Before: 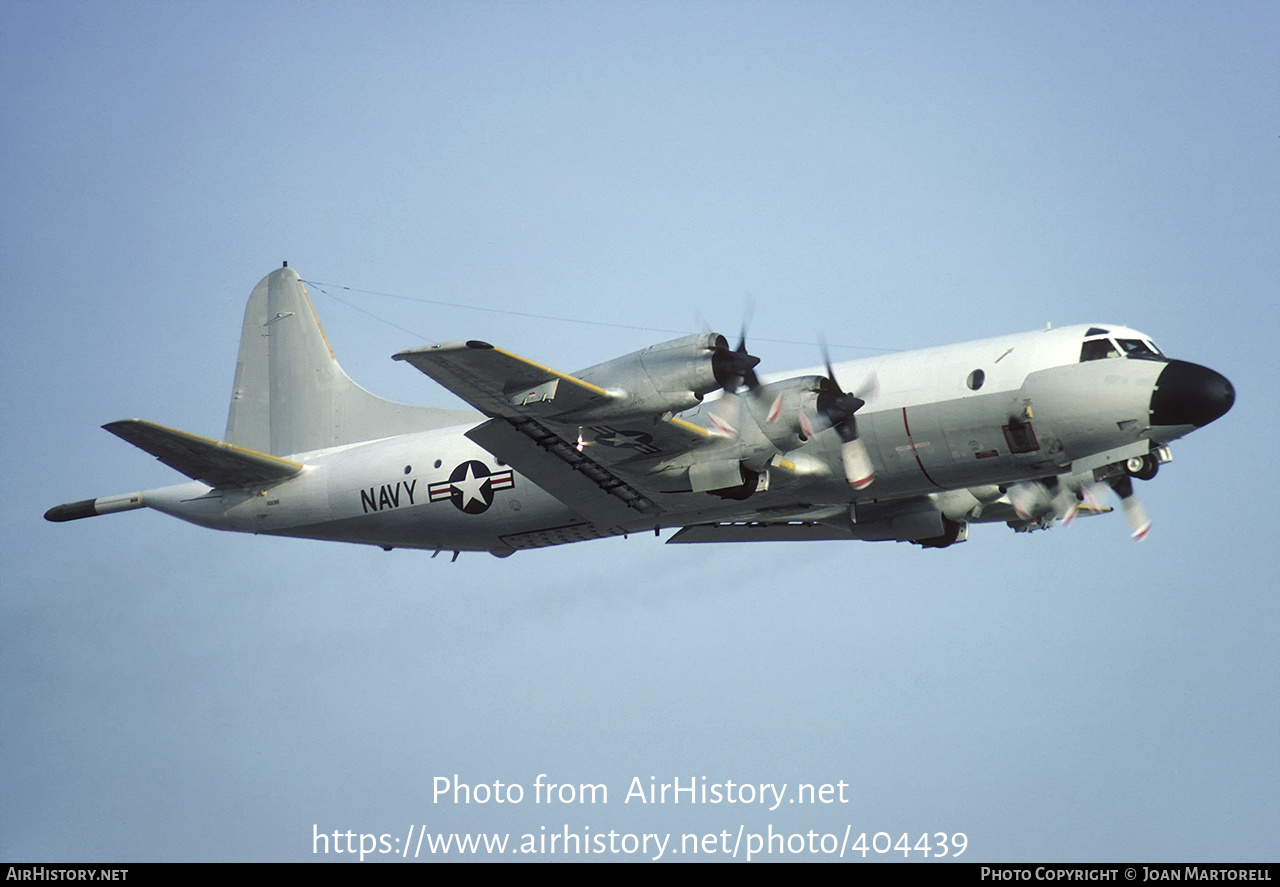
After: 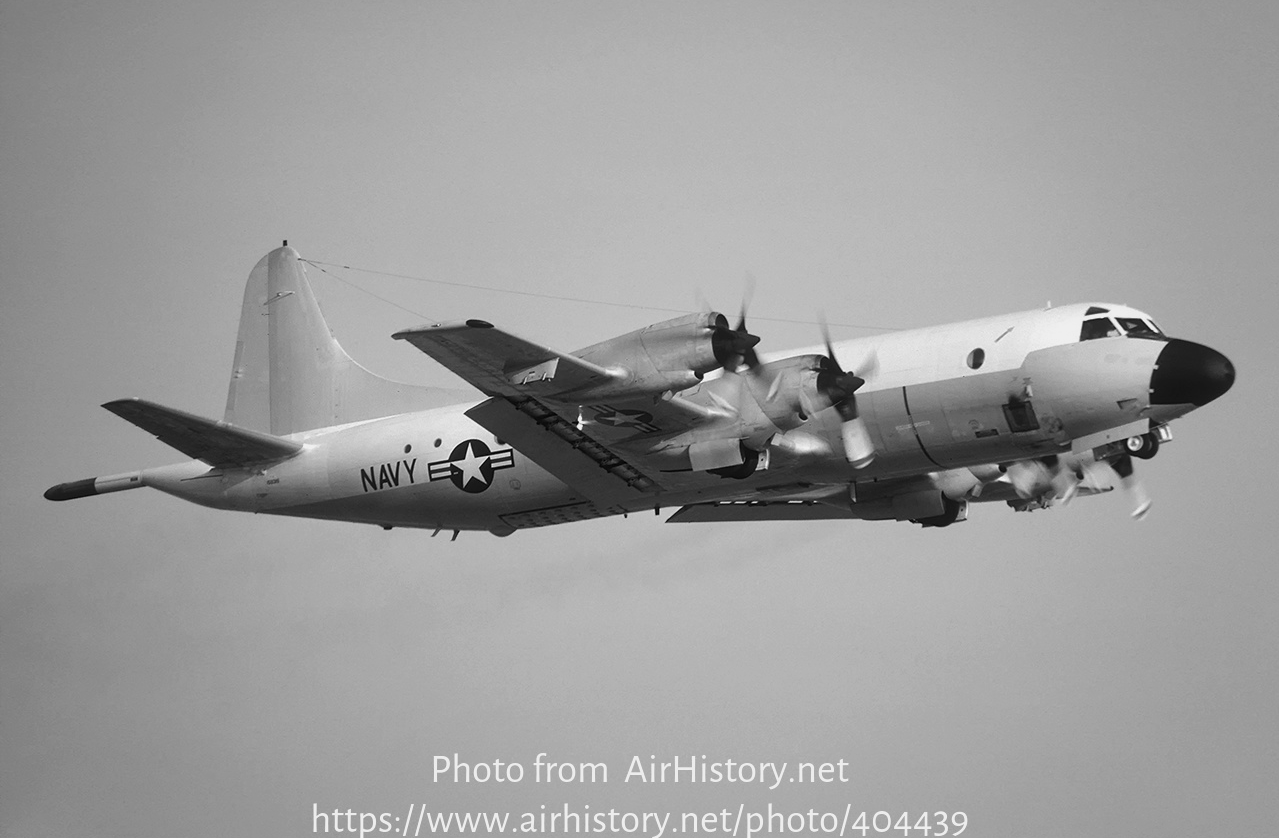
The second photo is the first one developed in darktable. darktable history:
crop and rotate: top 2.479%, bottom 3.018%
monochrome: a -71.75, b 75.82
